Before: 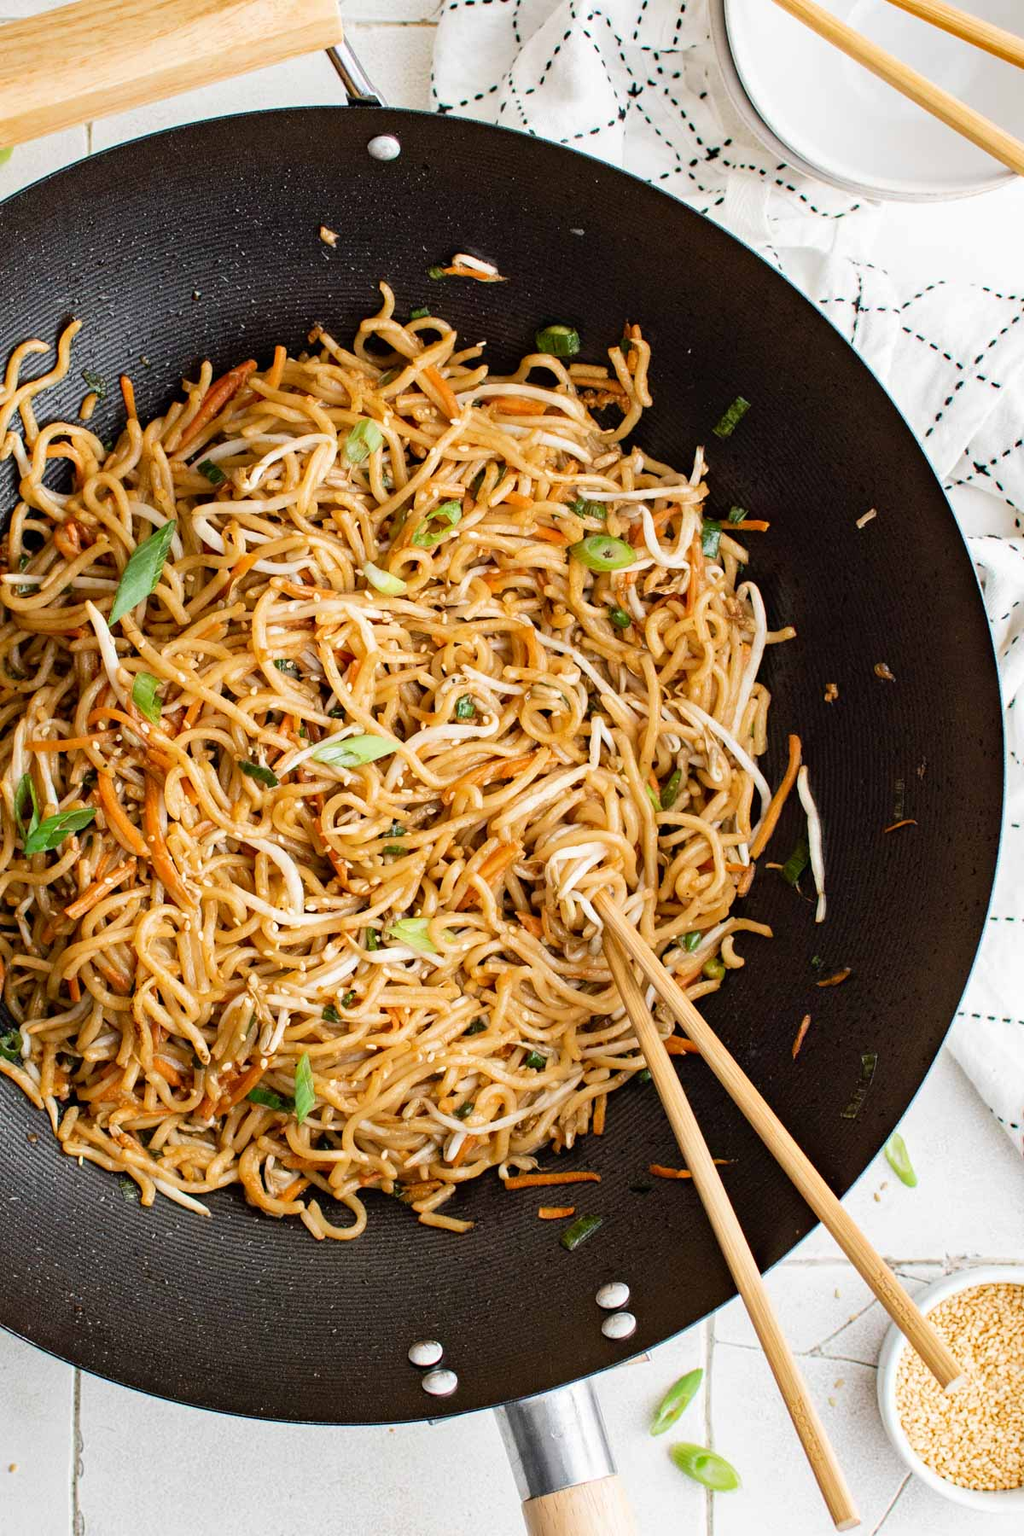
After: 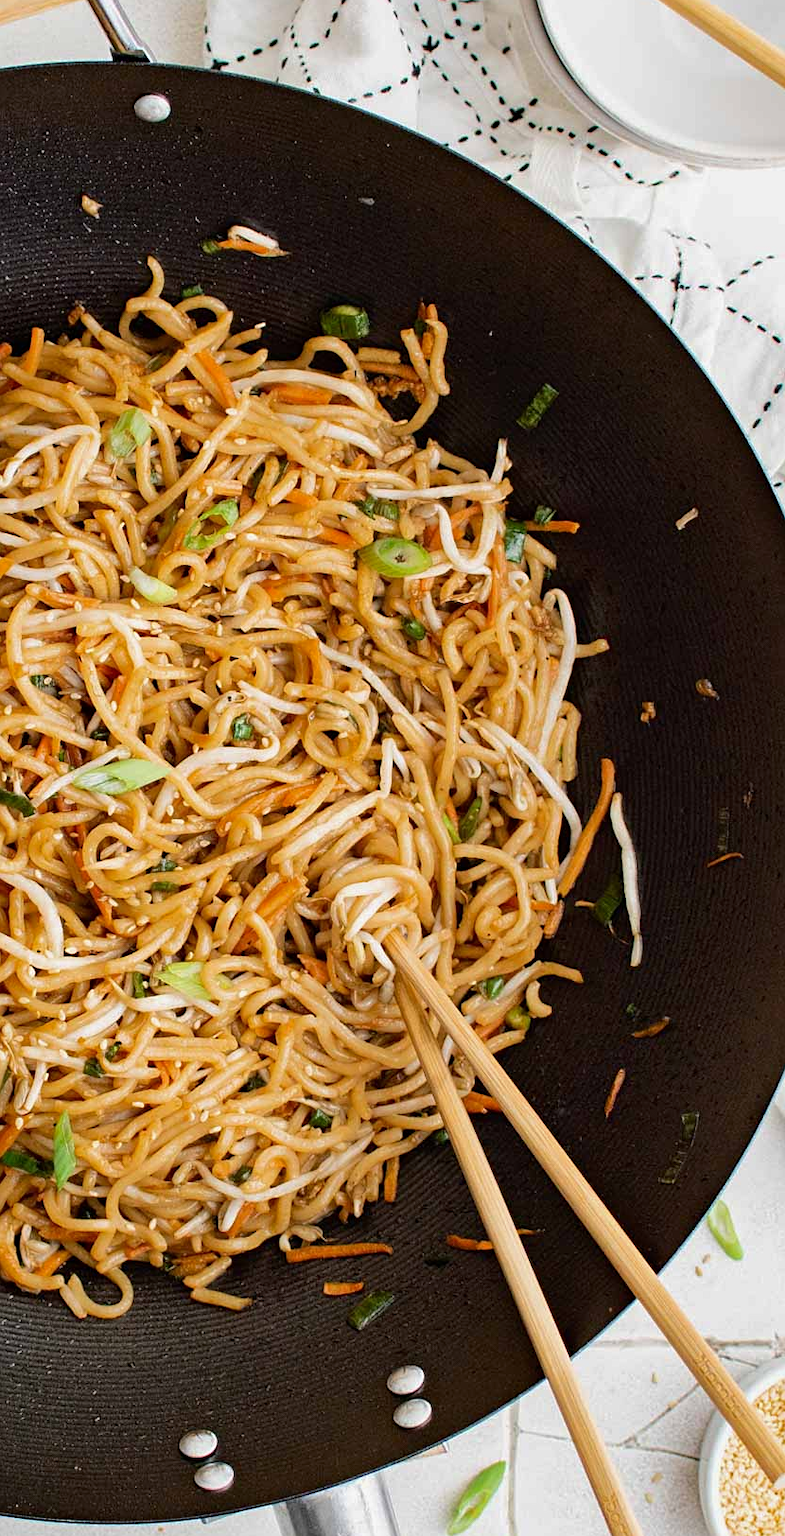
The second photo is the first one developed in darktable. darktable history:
crop and rotate: left 24.109%, top 3.315%, right 6.59%, bottom 6.425%
sharpen: amount 0.216
shadows and highlights: shadows -20.58, white point adjustment -2.15, highlights -34.8
